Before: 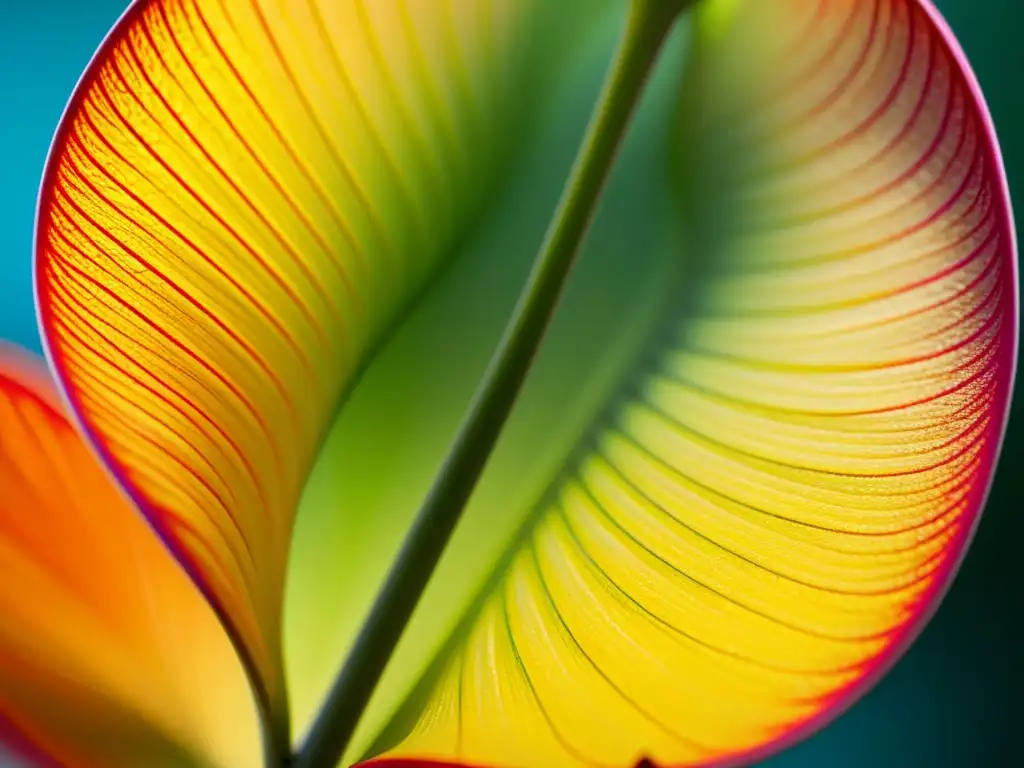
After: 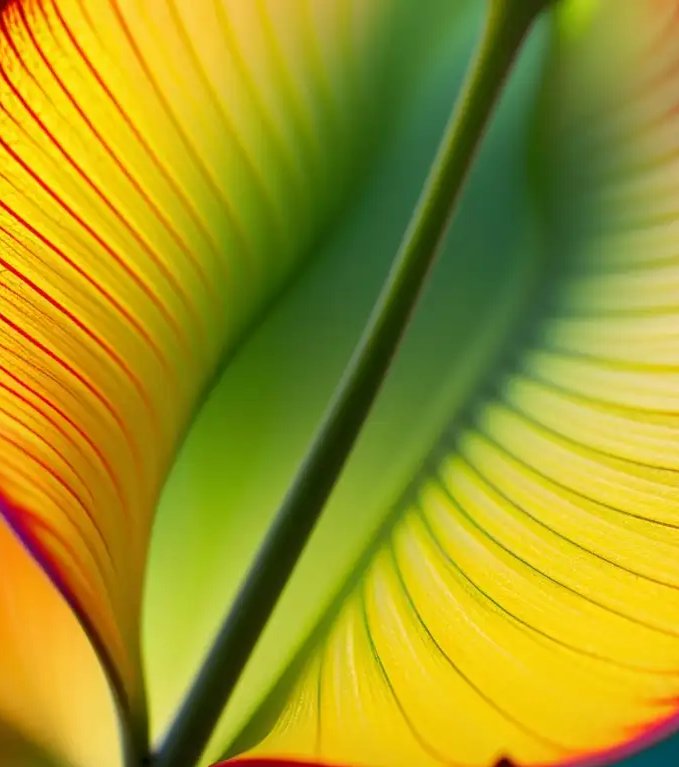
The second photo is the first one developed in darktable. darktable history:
crop and rotate: left 13.84%, right 19.775%
